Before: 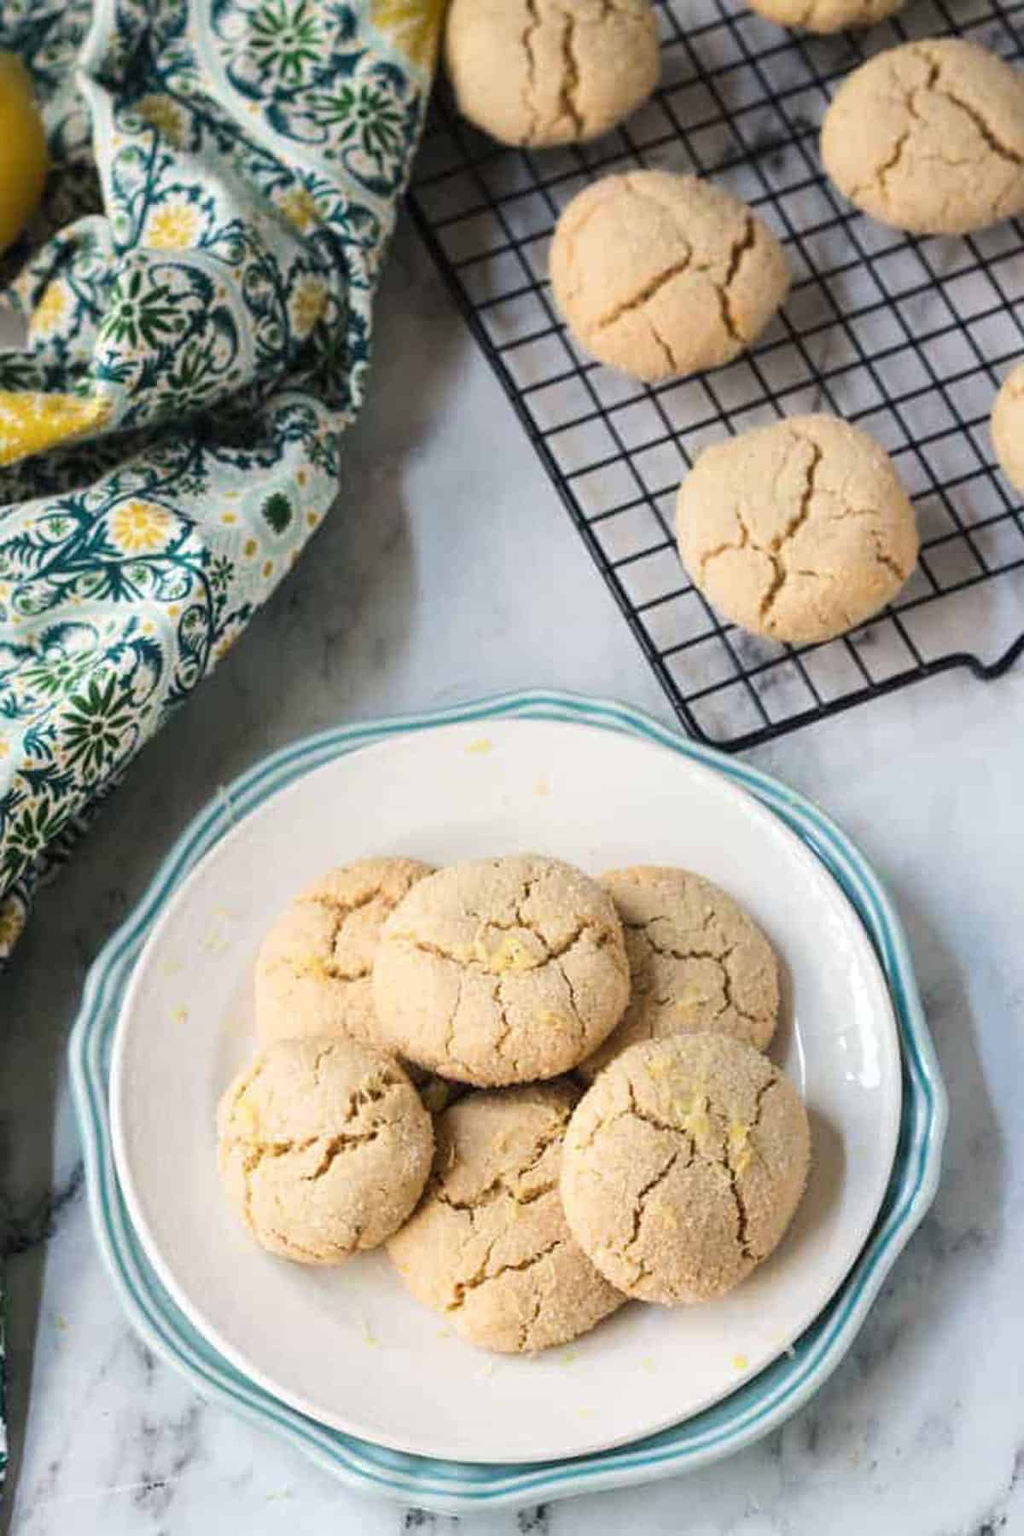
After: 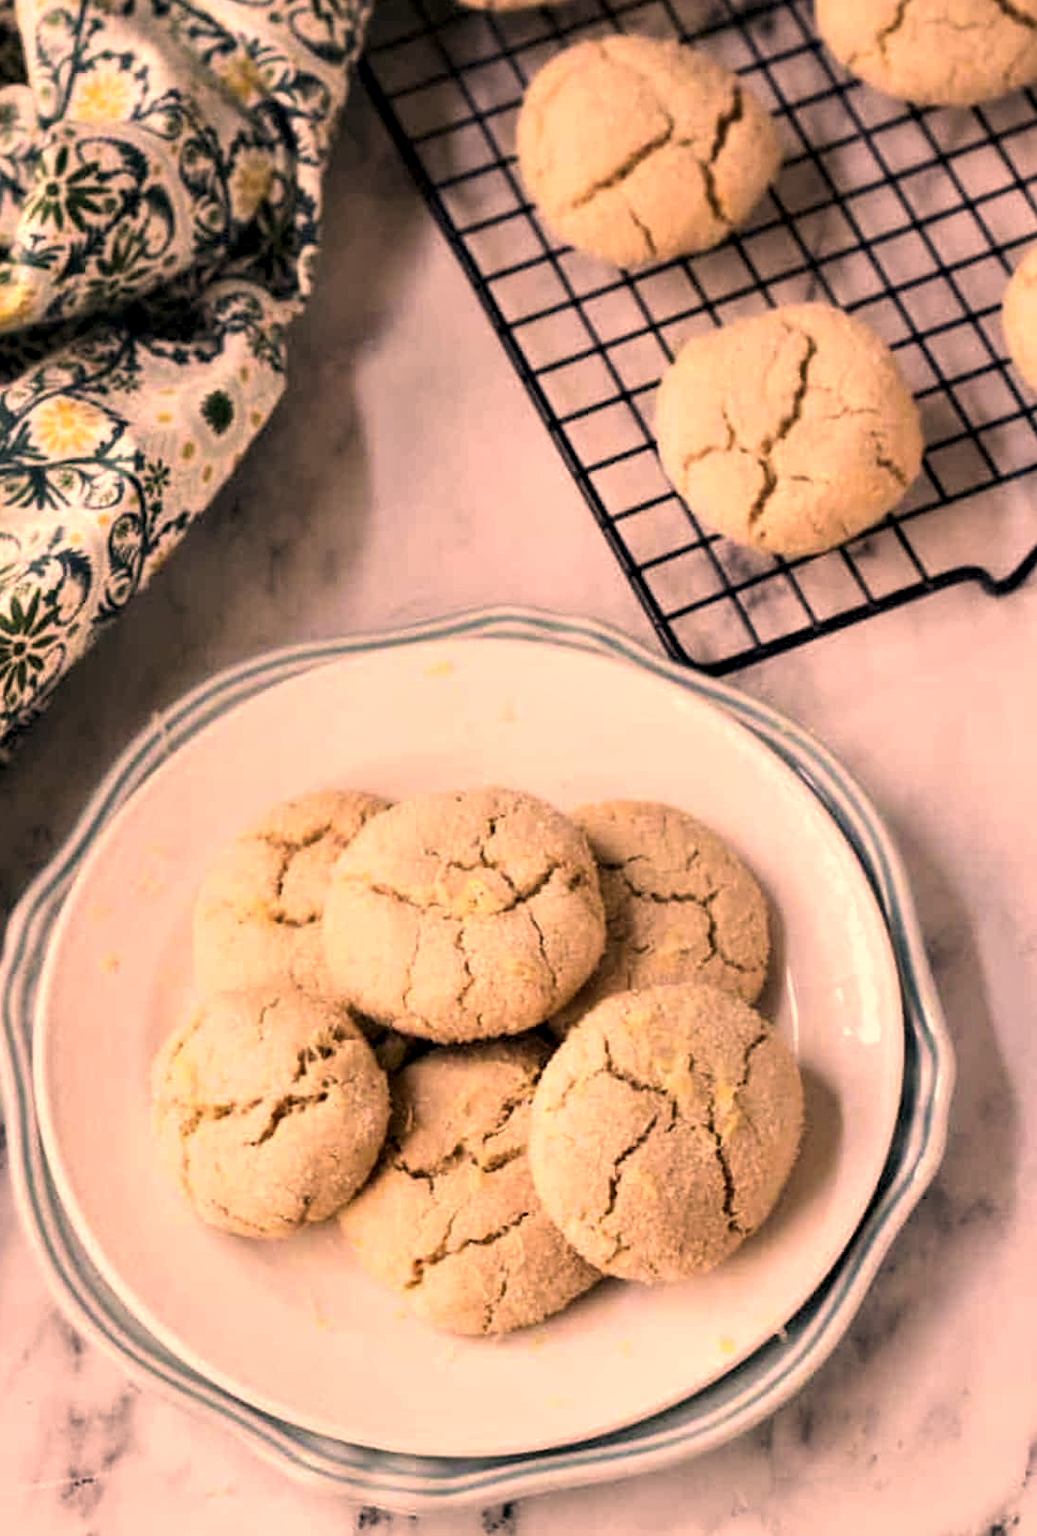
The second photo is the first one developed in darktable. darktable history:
color correction: highlights a* 39.49, highlights b* 39.63, saturation 0.692
contrast equalizer: octaves 7, y [[0.536, 0.565, 0.581, 0.516, 0.52, 0.491], [0.5 ×6], [0.5 ×6], [0 ×6], [0 ×6]]
crop and rotate: left 7.802%, top 9.027%
